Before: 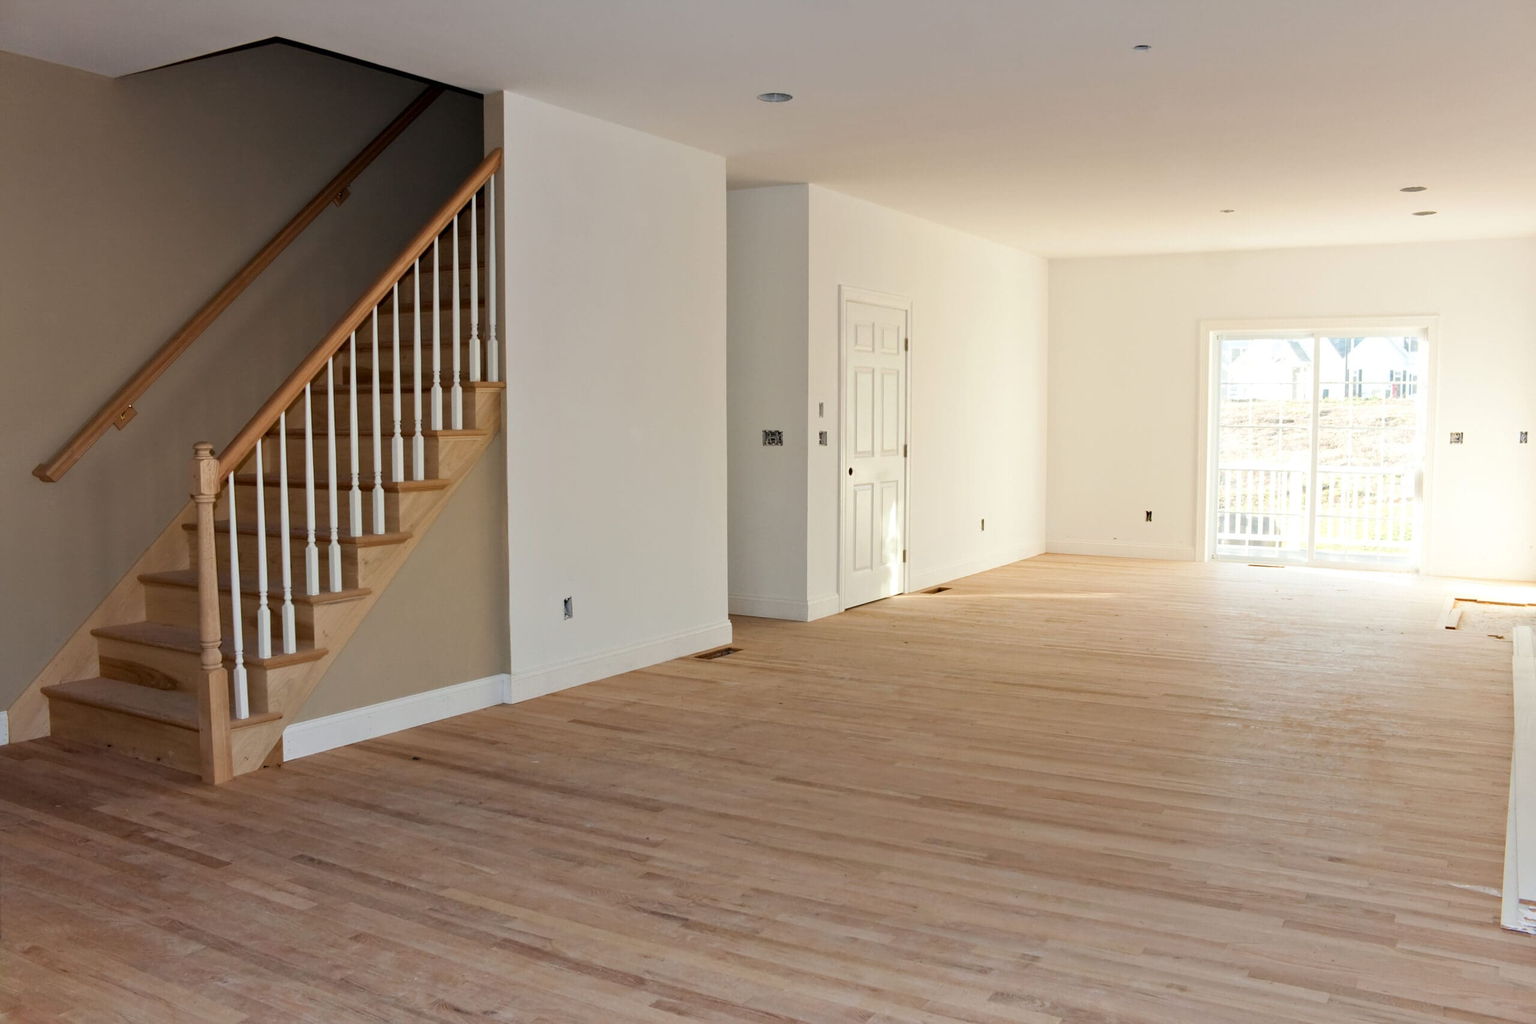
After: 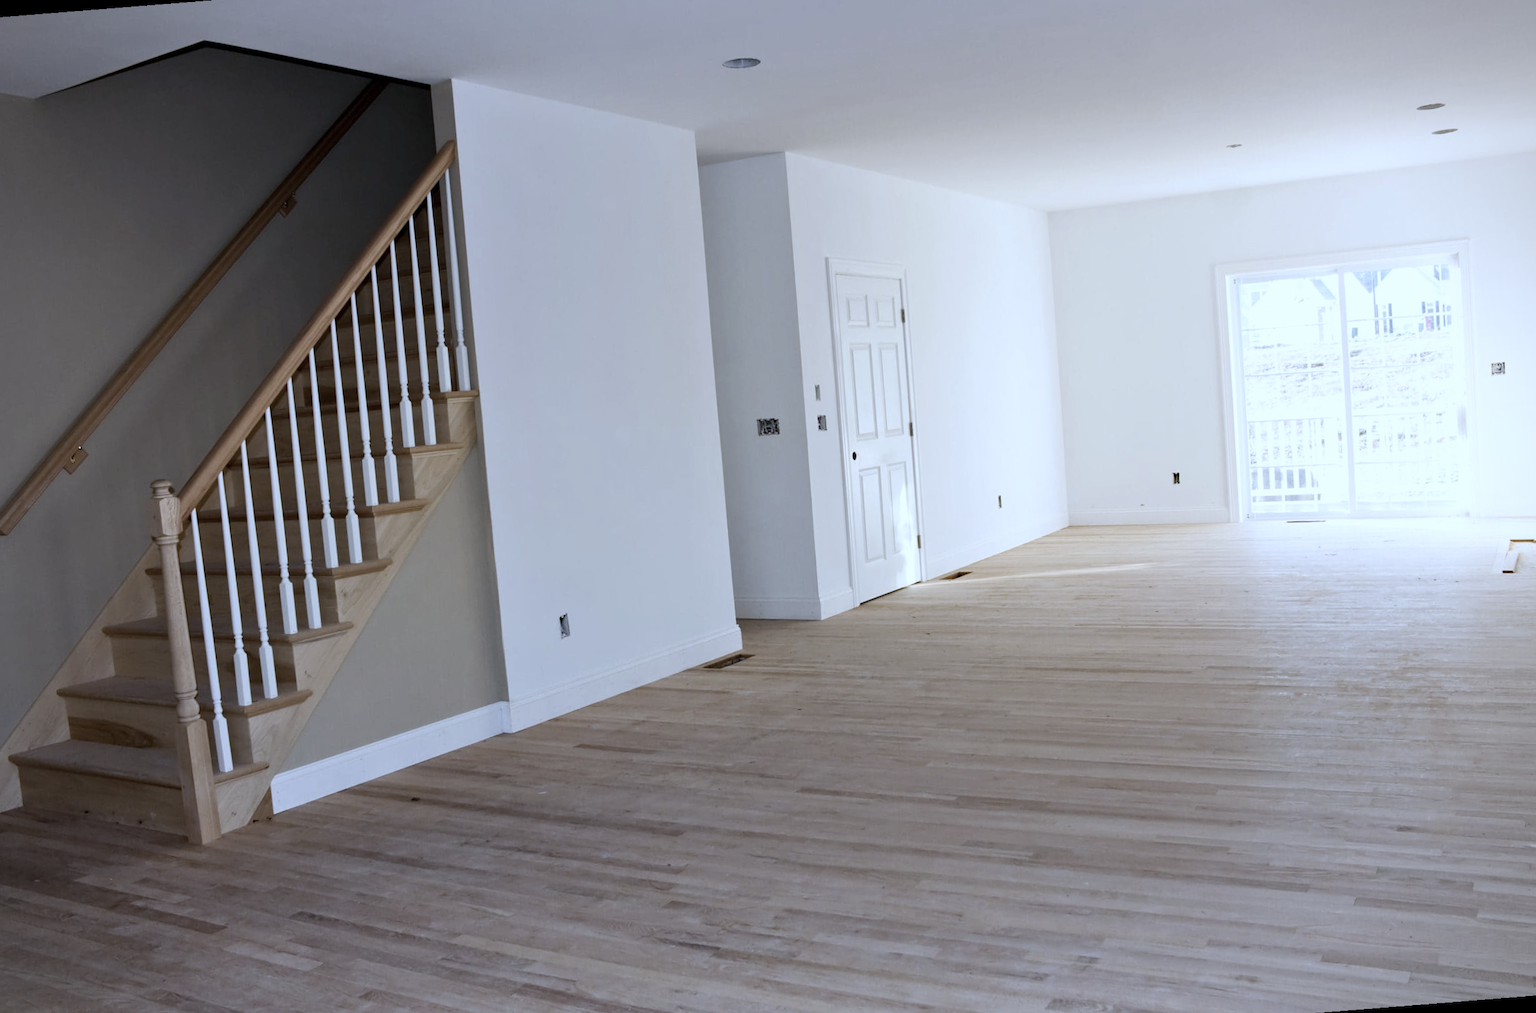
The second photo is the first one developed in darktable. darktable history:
rotate and perspective: rotation -4.57°, crop left 0.054, crop right 0.944, crop top 0.087, crop bottom 0.914
vignetting: fall-off start 91.19%
contrast brightness saturation: contrast 0.1, saturation -0.36
white balance: red 0.871, blue 1.249
